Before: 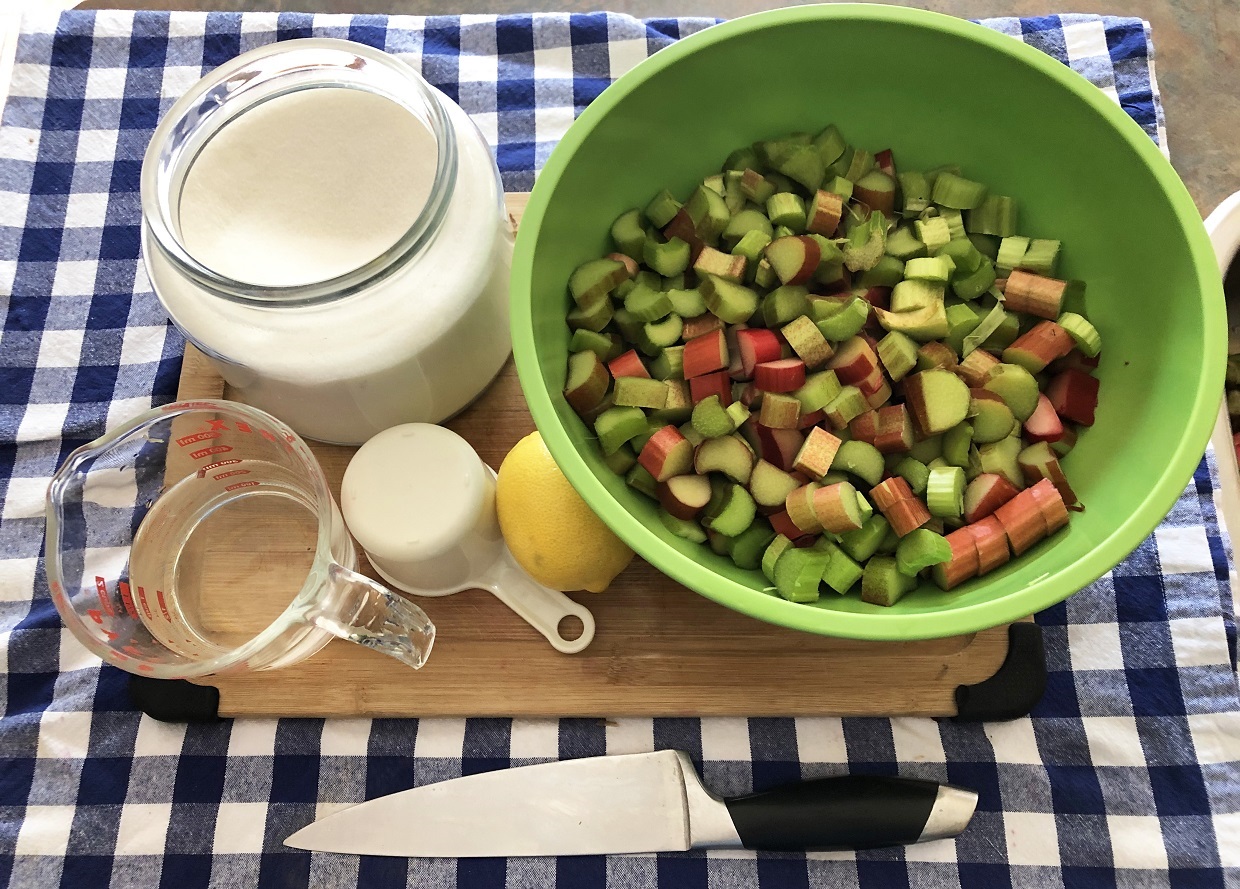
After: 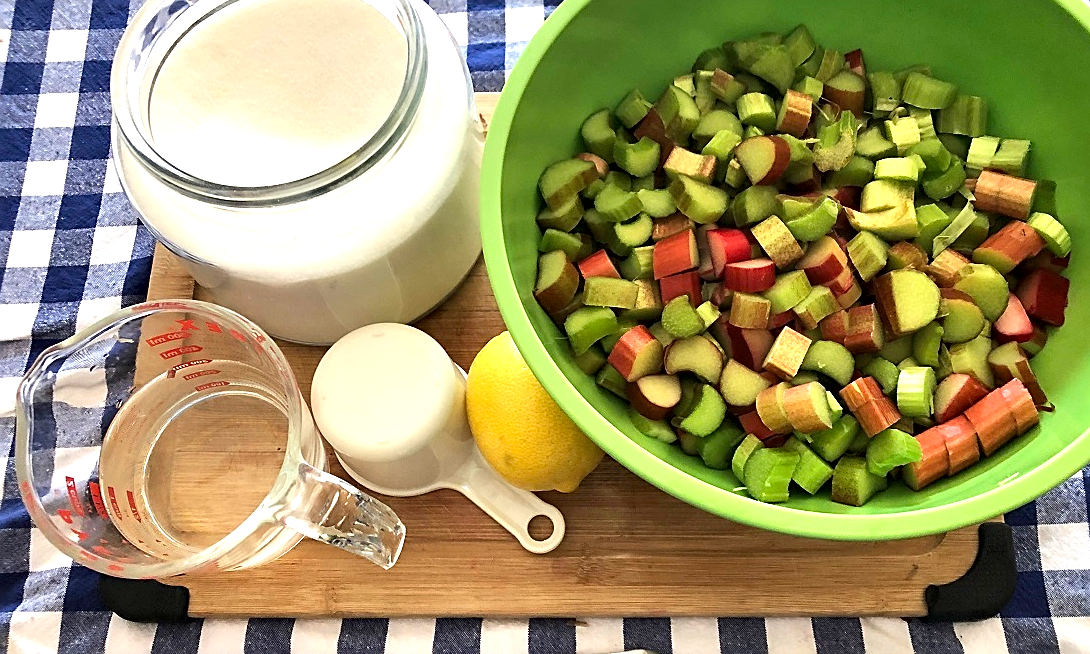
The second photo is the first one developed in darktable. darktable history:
sharpen: on, module defaults
crop and rotate: left 2.425%, top 11.305%, right 9.6%, bottom 15.08%
exposure: exposure 0.496 EV, compensate highlight preservation false
contrast equalizer: y [[0.526, 0.53, 0.532, 0.532, 0.53, 0.525], [0.5 ×6], [0.5 ×6], [0 ×6], [0 ×6]]
